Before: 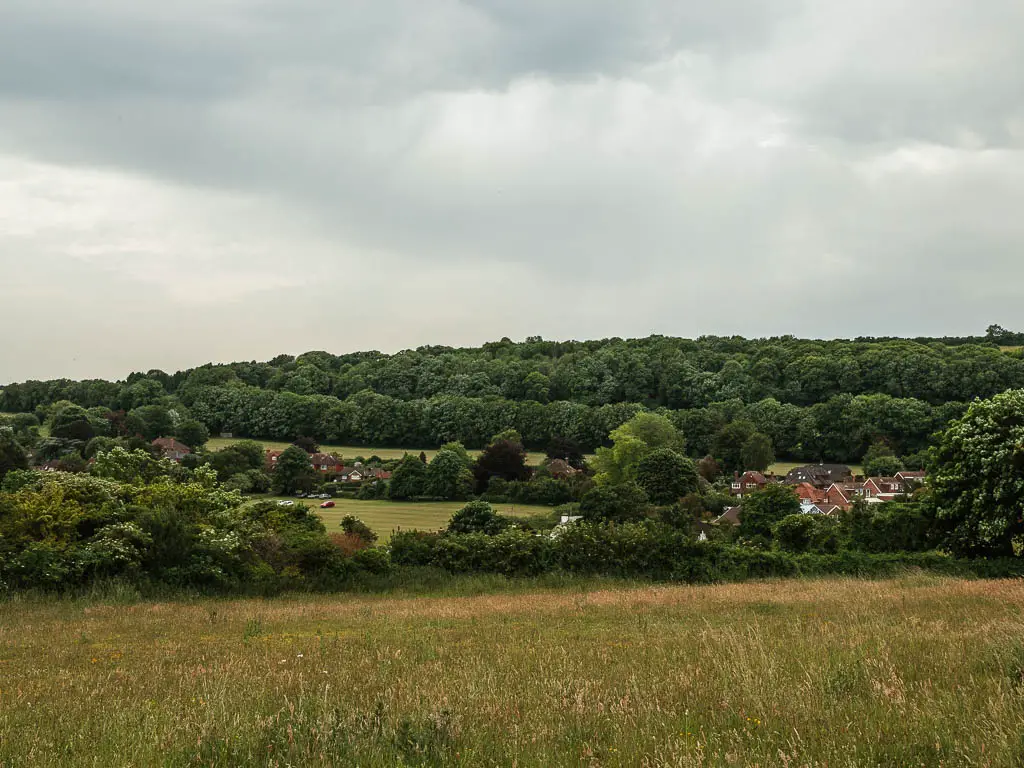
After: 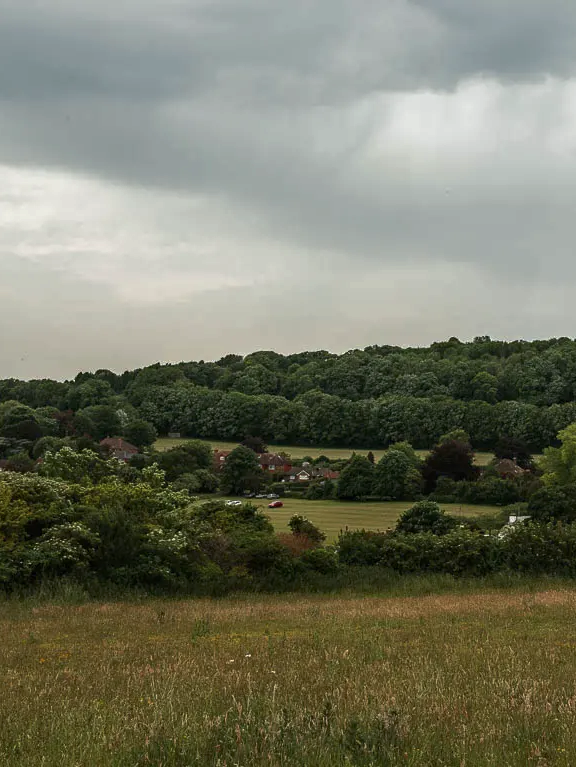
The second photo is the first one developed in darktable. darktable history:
contrast brightness saturation: contrast 0.1, brightness 0.02, saturation 0.02
haze removal: compatibility mode true, adaptive false
tone curve: curves: ch0 [(0, 0) (0.797, 0.684) (1, 1)], color space Lab, linked channels, preserve colors none
shadows and highlights: radius 125.46, shadows 21.19, highlights -21.19, low approximation 0.01
crop: left 5.114%, right 38.589%
